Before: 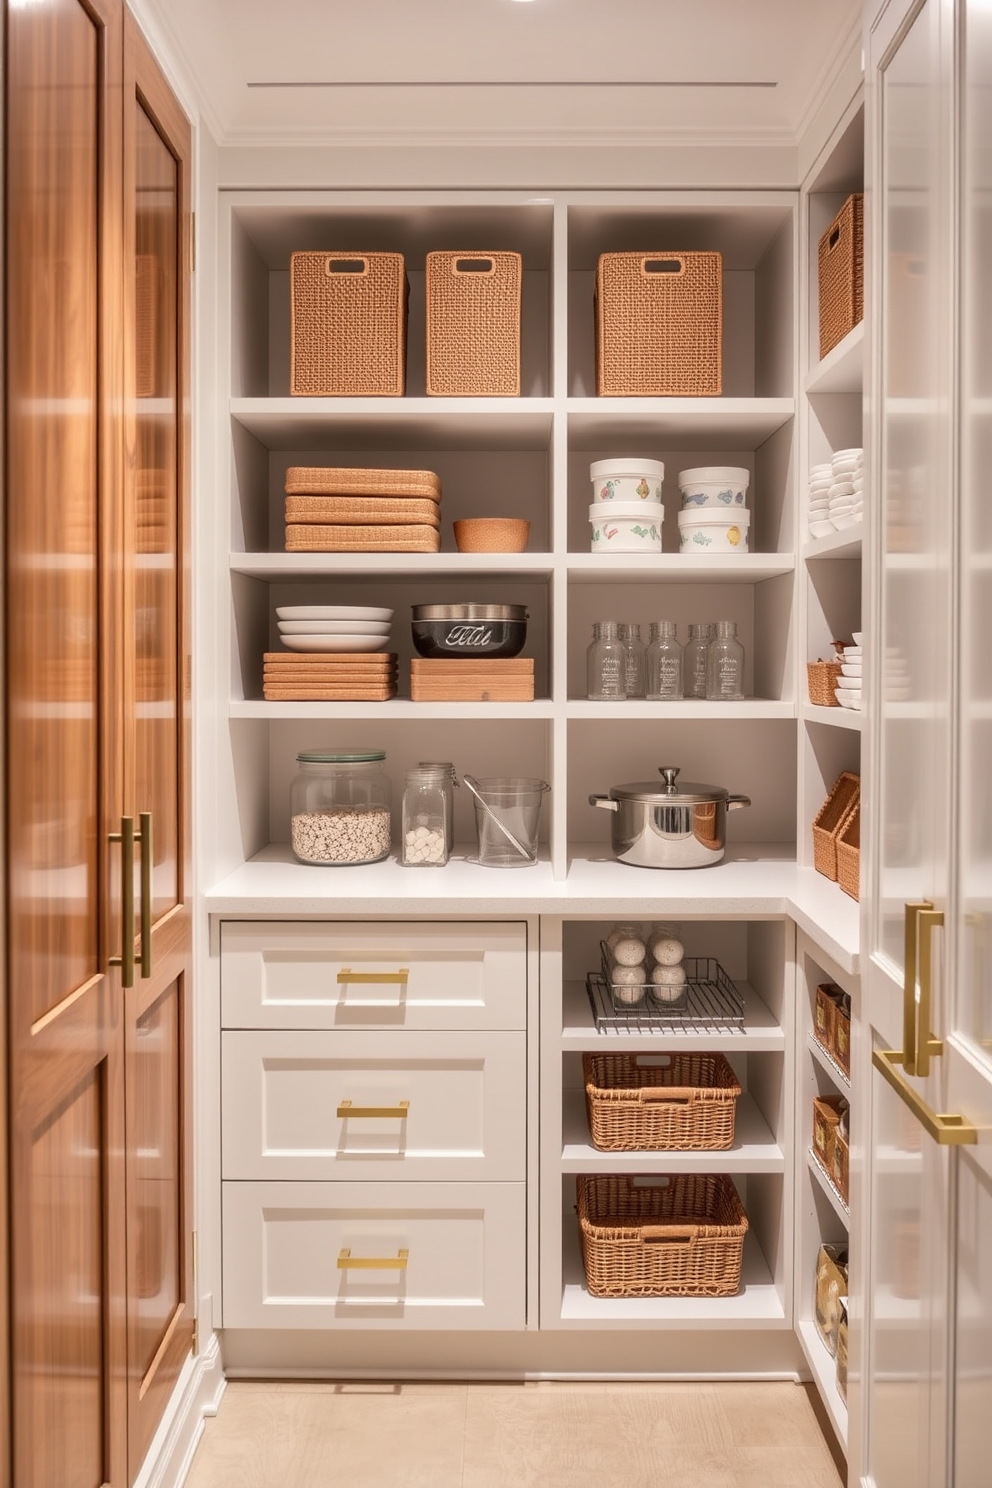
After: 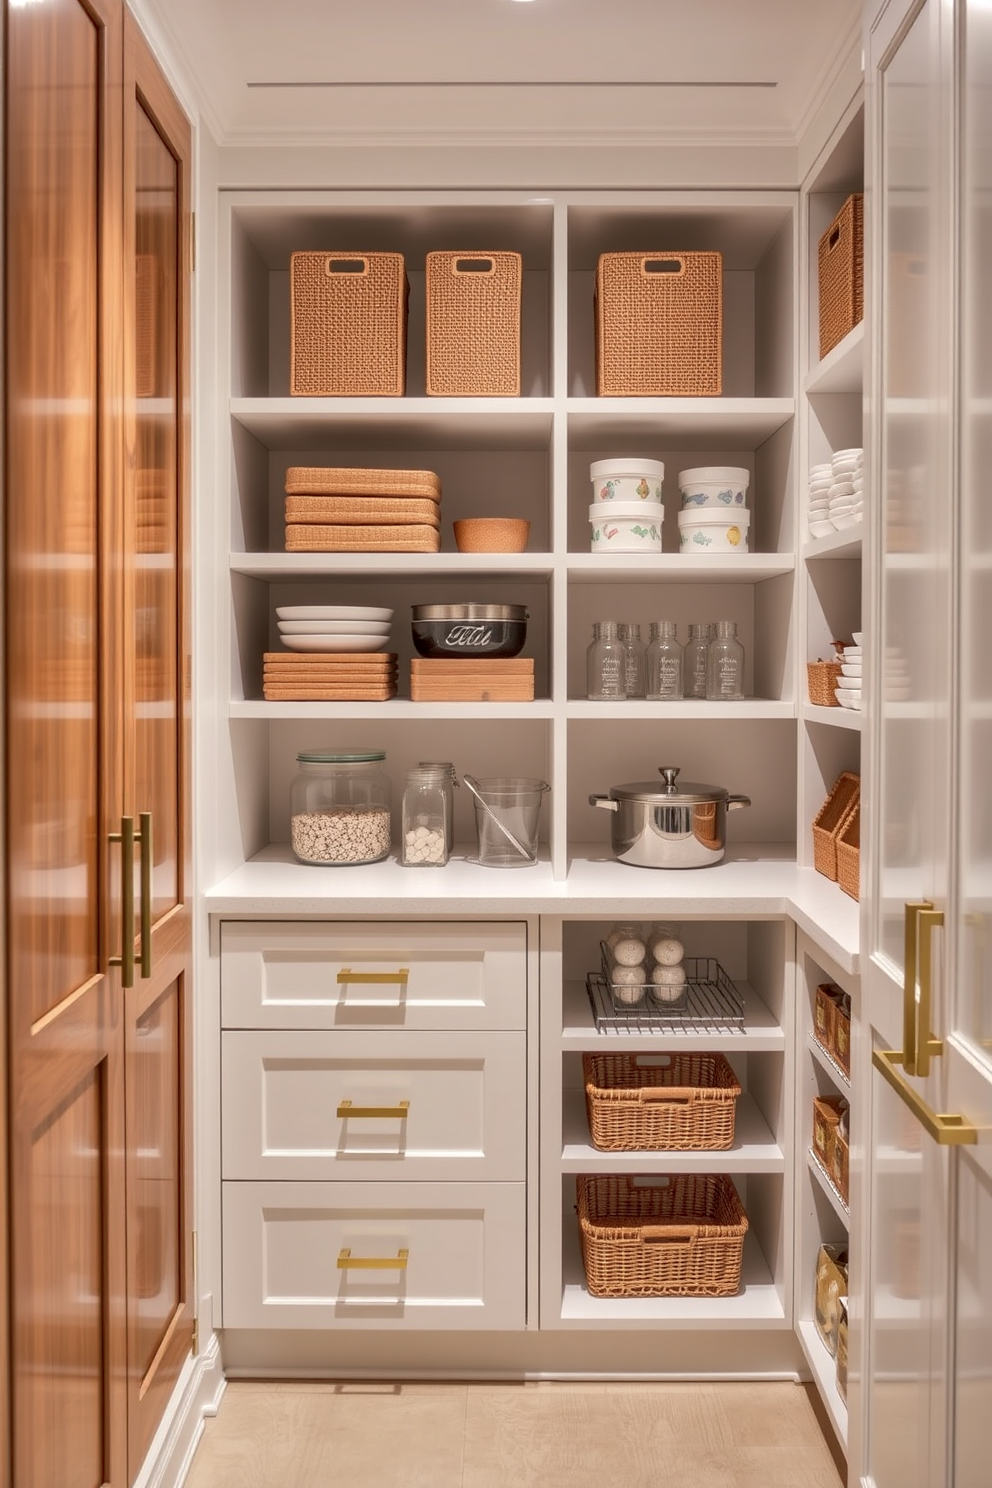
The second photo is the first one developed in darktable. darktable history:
shadows and highlights: on, module defaults
contrast equalizer: octaves 7, y [[0.6 ×6], [0.55 ×6], [0 ×6], [0 ×6], [0 ×6]], mix 0.157
